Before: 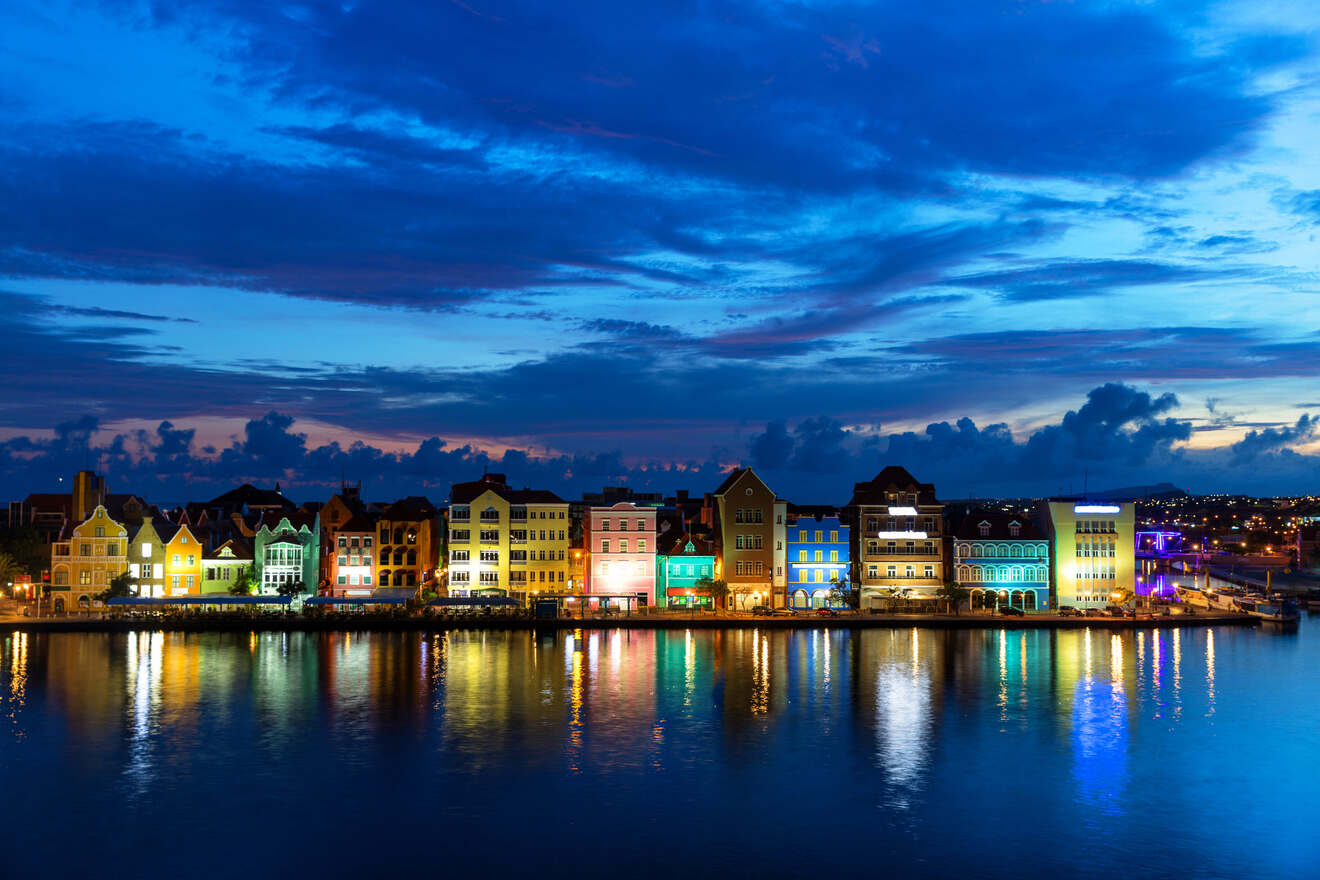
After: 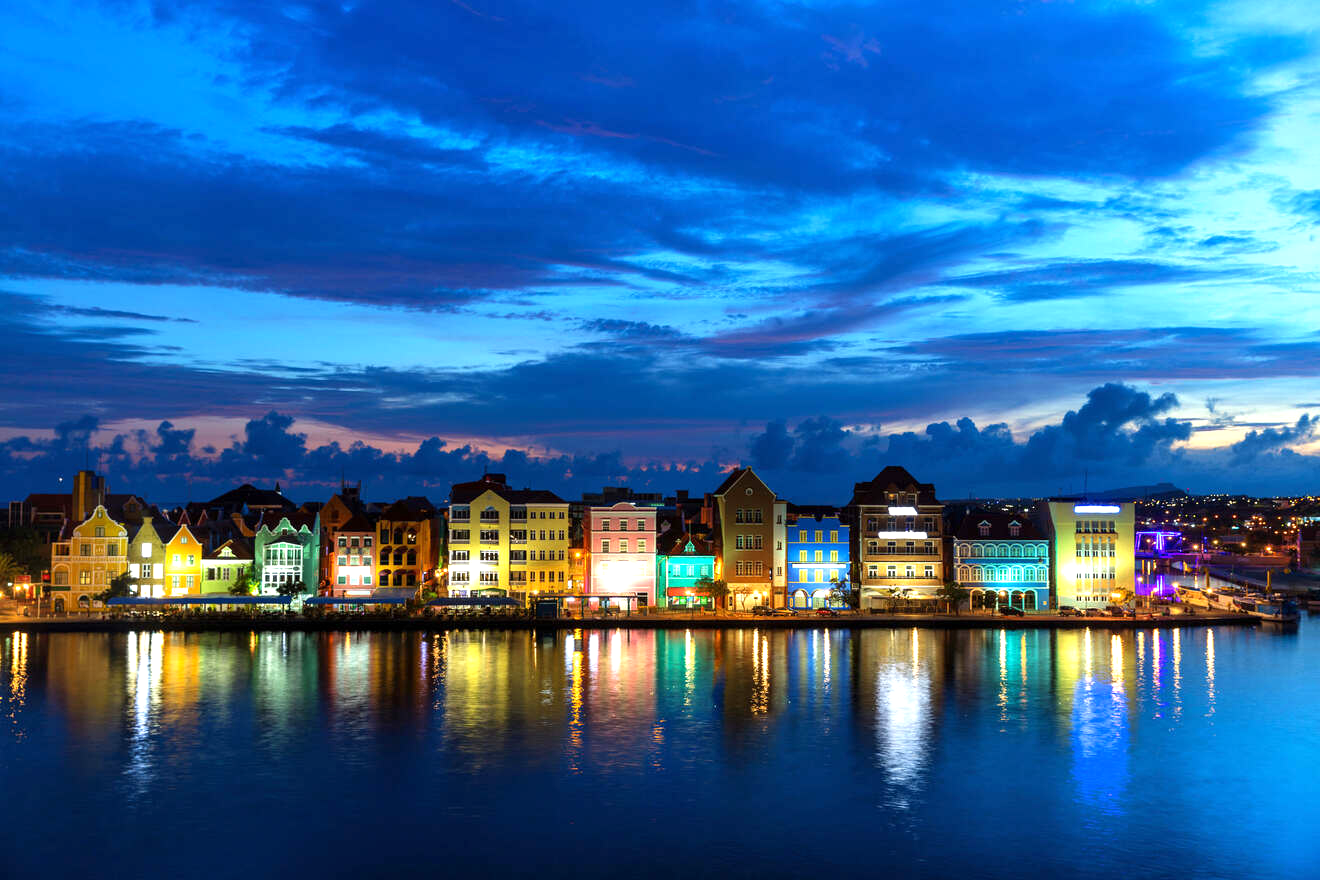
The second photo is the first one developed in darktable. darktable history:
exposure: exposure 0.497 EV, compensate highlight preservation false
